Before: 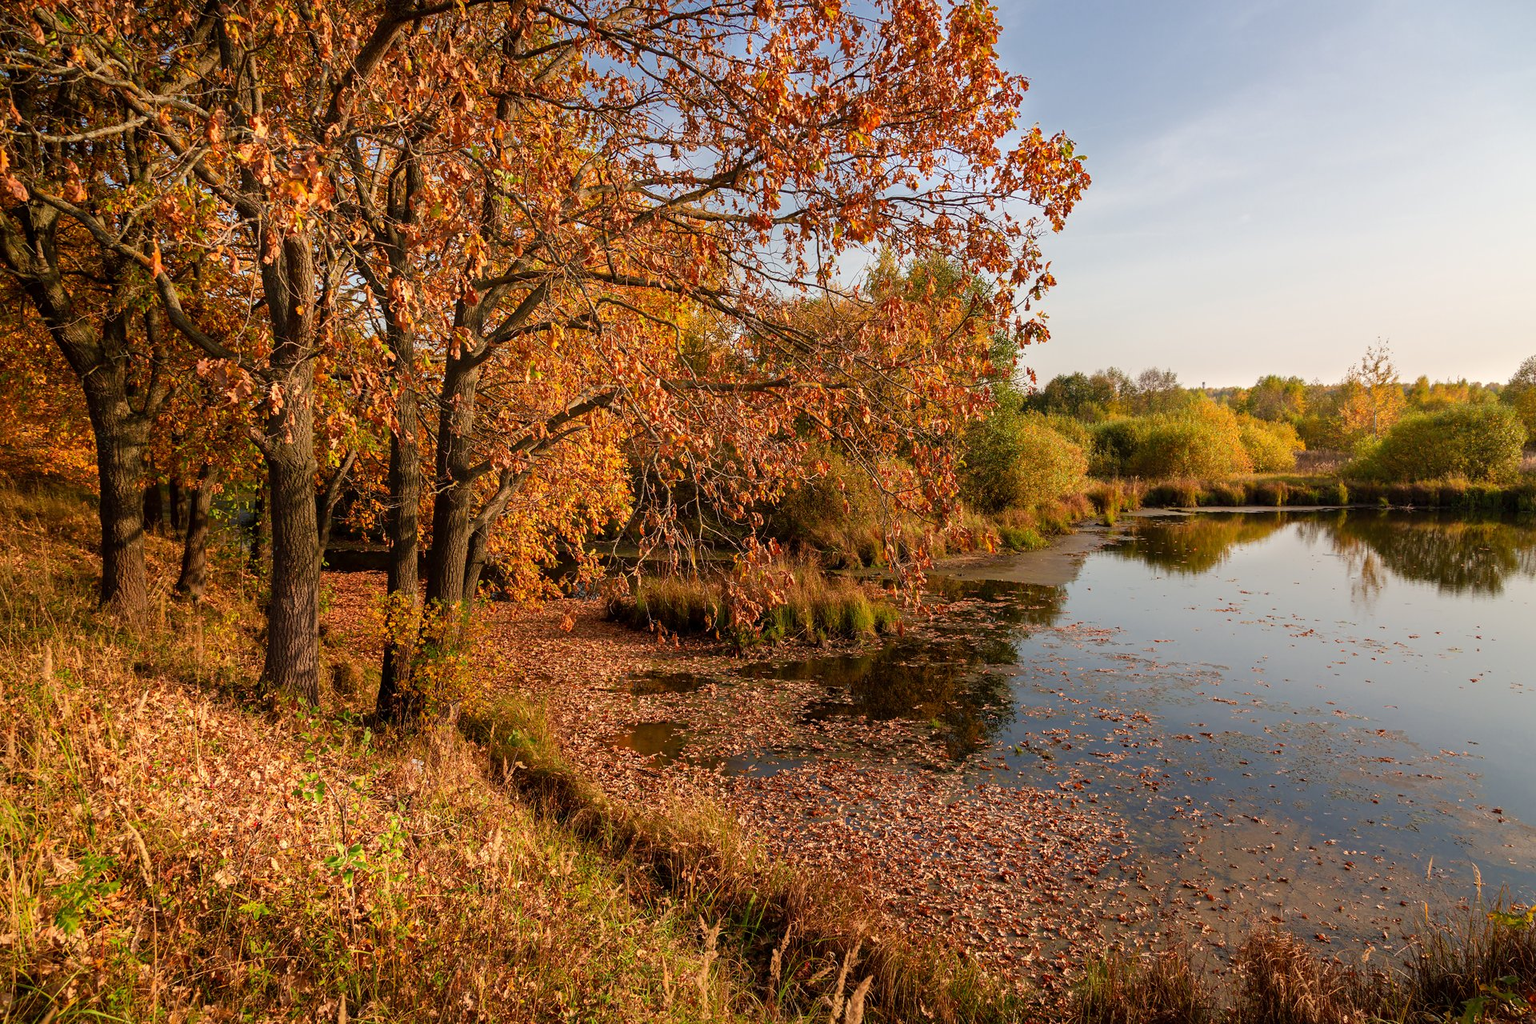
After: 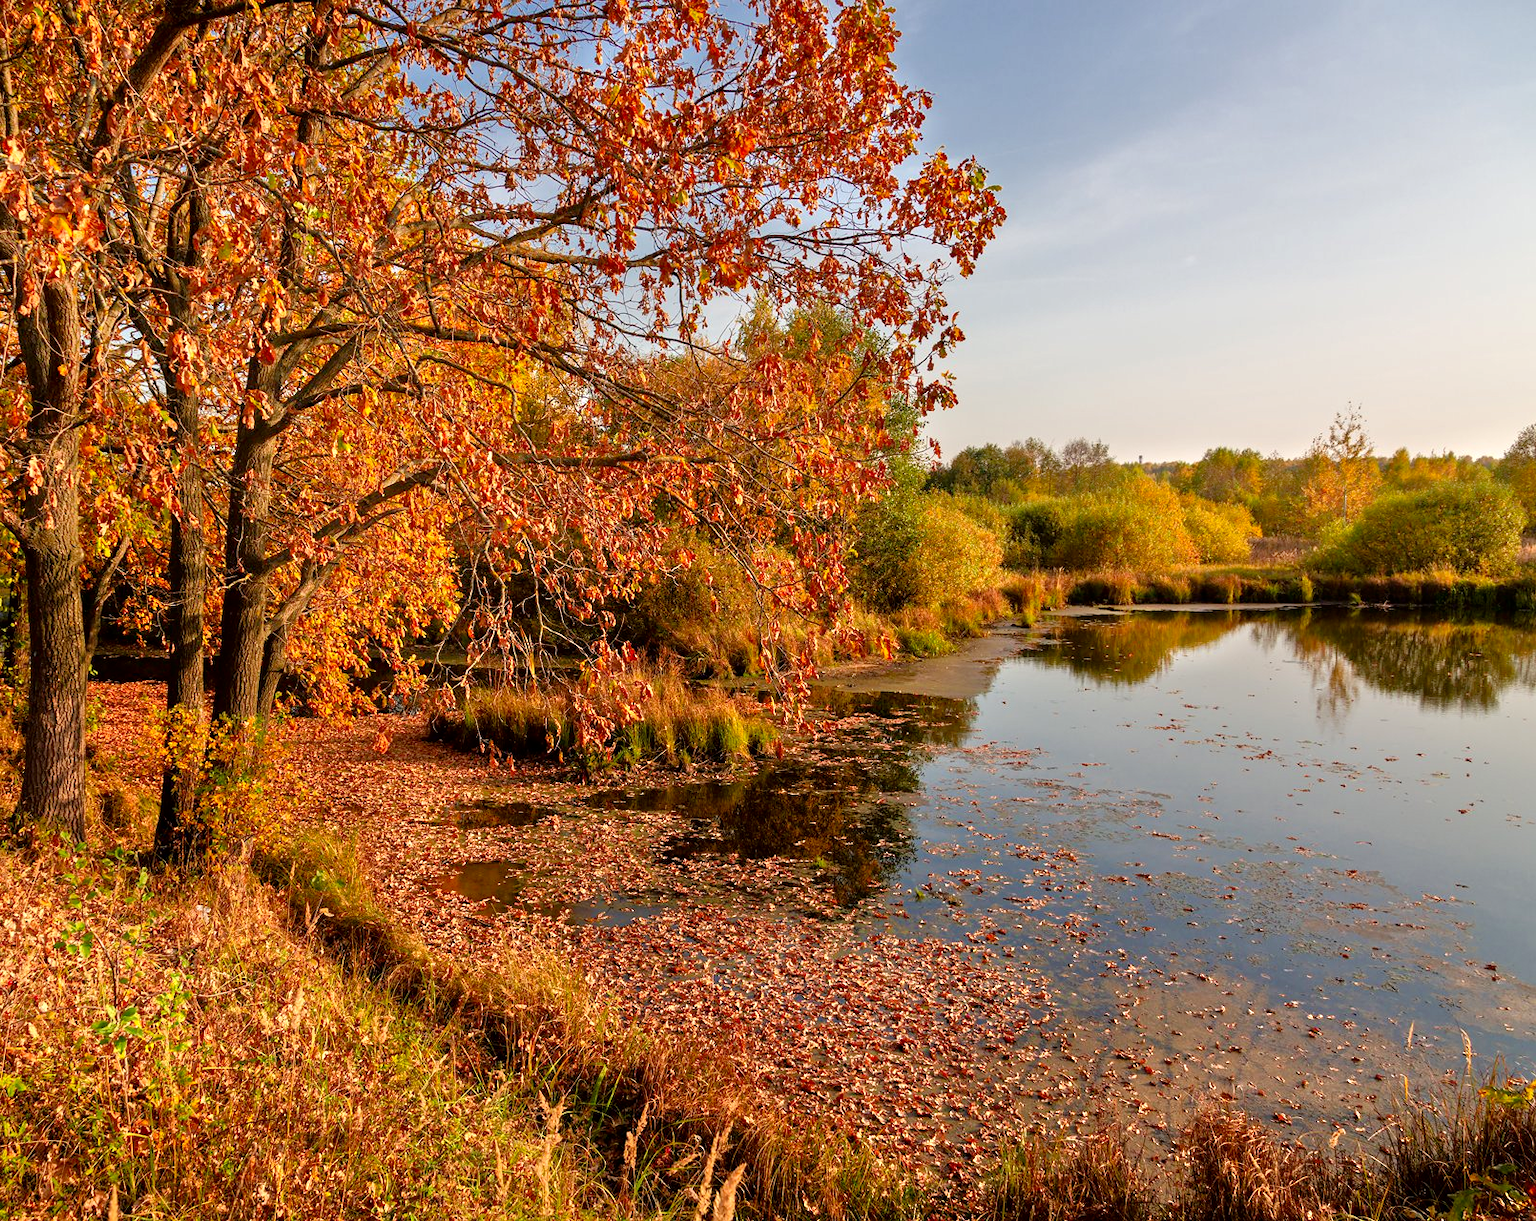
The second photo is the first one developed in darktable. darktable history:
crop: left 16.145%
contrast brightness saturation: contrast 0.07, brightness -0.13, saturation 0.06
tone equalizer: -7 EV 0.15 EV, -6 EV 0.6 EV, -5 EV 1.15 EV, -4 EV 1.33 EV, -3 EV 1.15 EV, -2 EV 0.6 EV, -1 EV 0.15 EV, mask exposure compensation -0.5 EV
